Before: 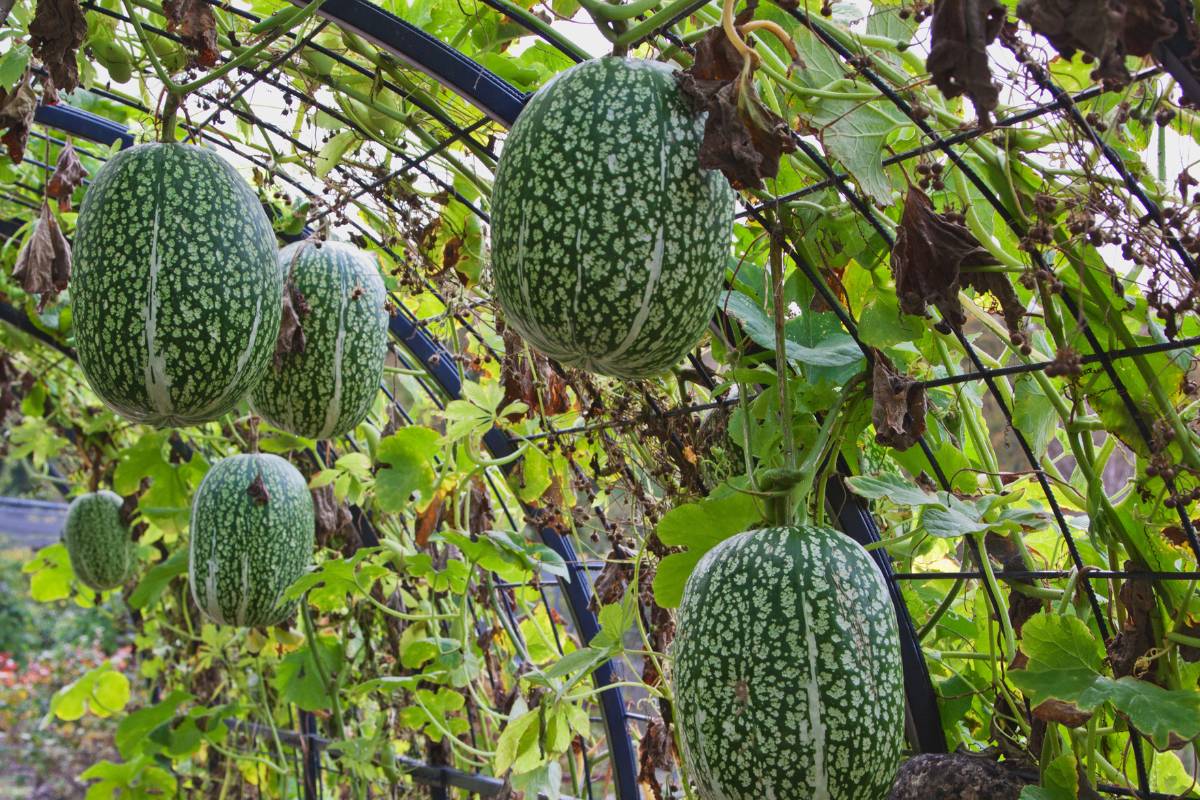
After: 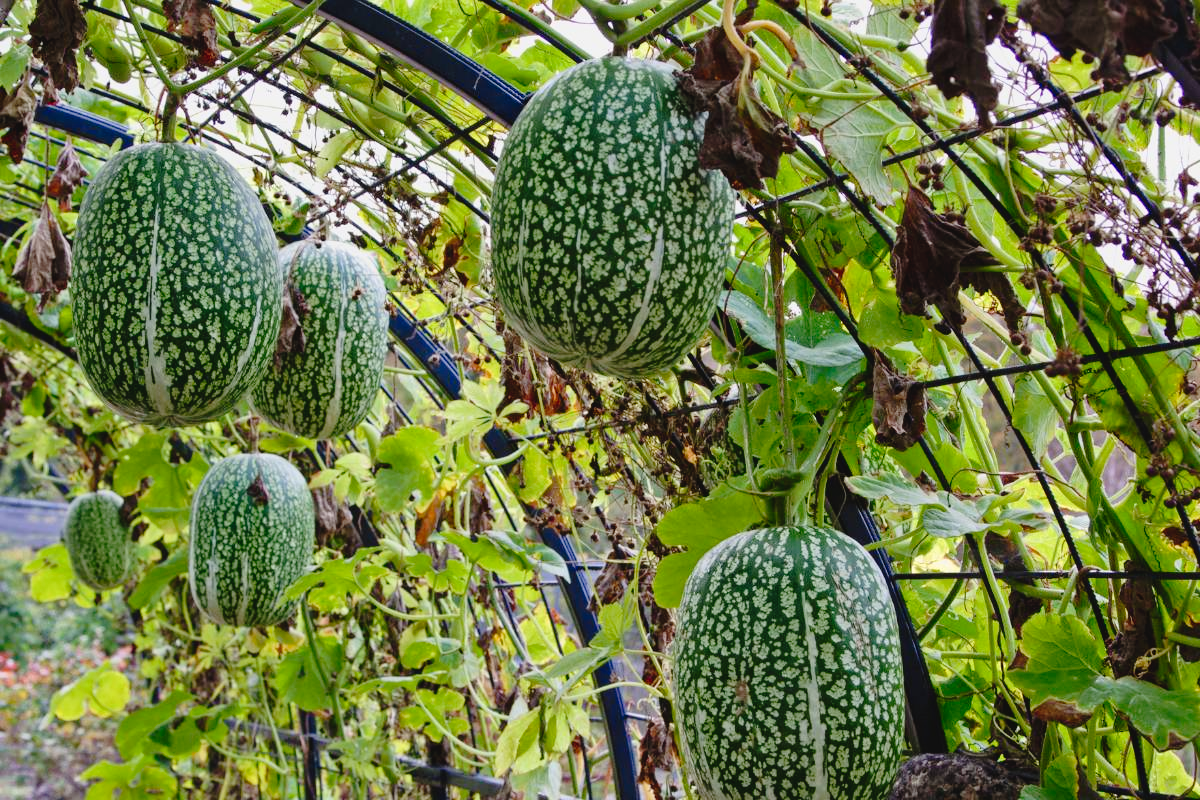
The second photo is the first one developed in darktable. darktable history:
tone curve: curves: ch0 [(0, 0) (0.003, 0.025) (0.011, 0.027) (0.025, 0.032) (0.044, 0.037) (0.069, 0.044) (0.1, 0.054) (0.136, 0.084) (0.177, 0.128) (0.224, 0.196) (0.277, 0.281) (0.335, 0.376) (0.399, 0.461) (0.468, 0.534) (0.543, 0.613) (0.623, 0.692) (0.709, 0.77) (0.801, 0.849) (0.898, 0.934) (1, 1)], preserve colors none
exposure: exposure -0.049 EV, compensate highlight preservation false
